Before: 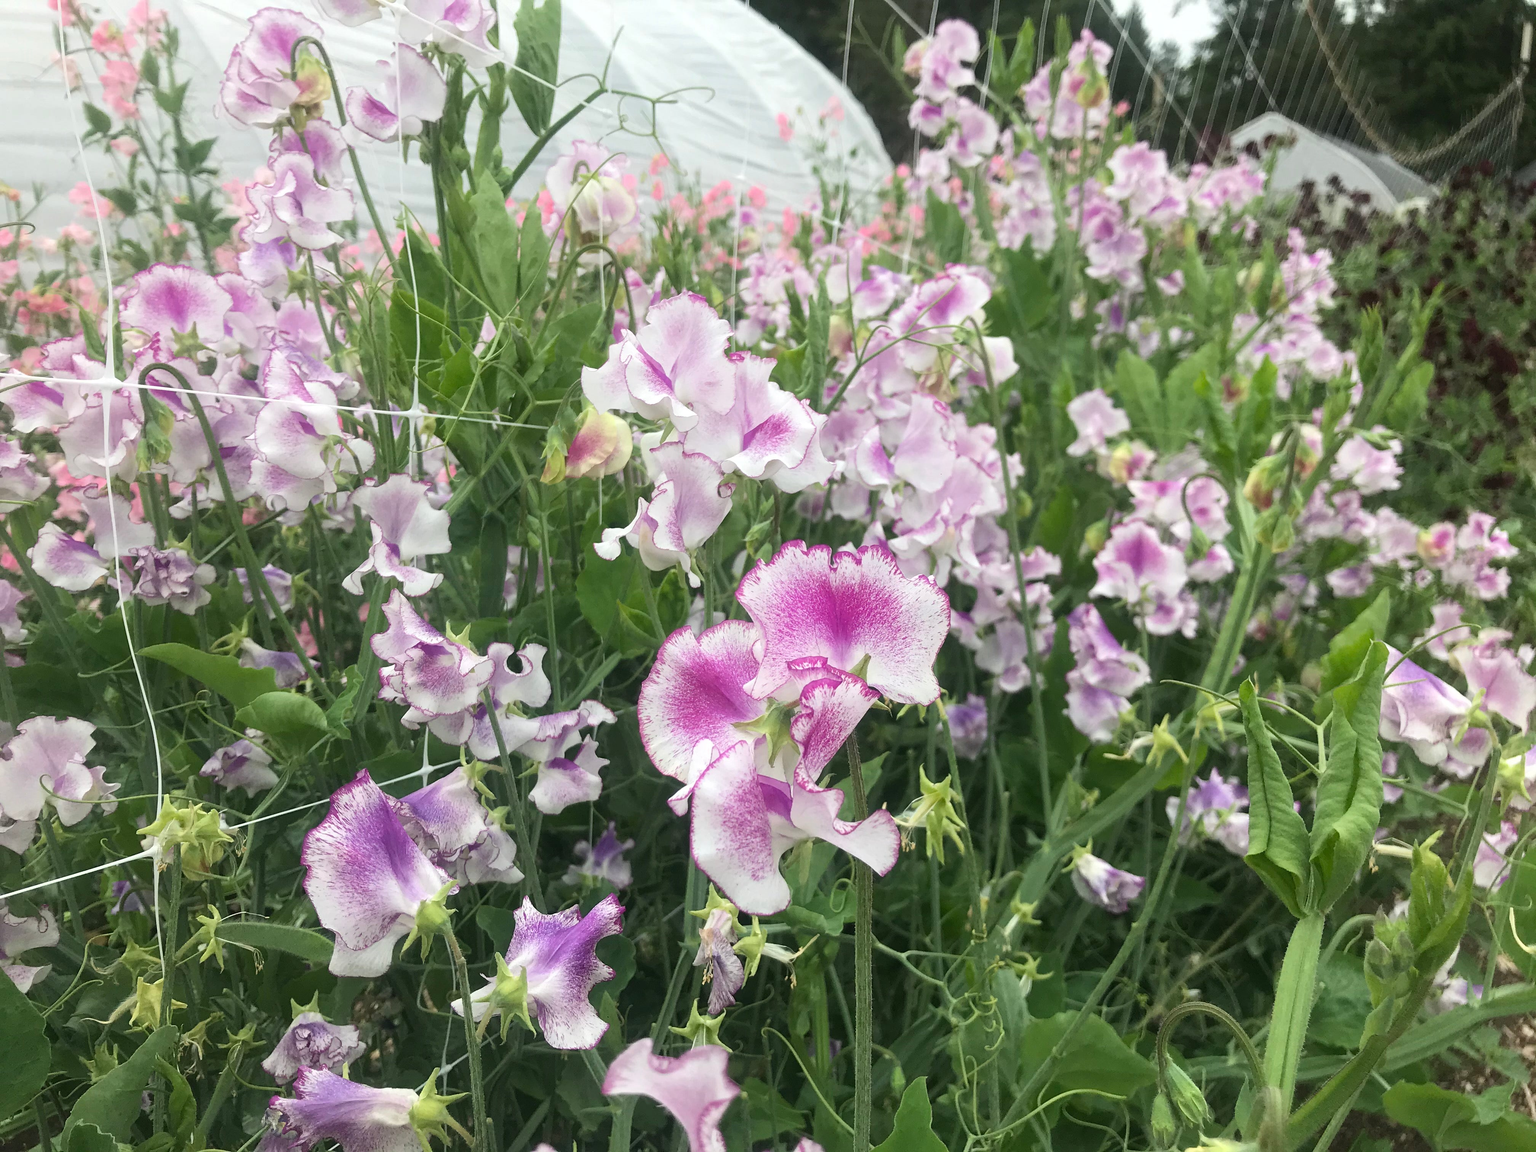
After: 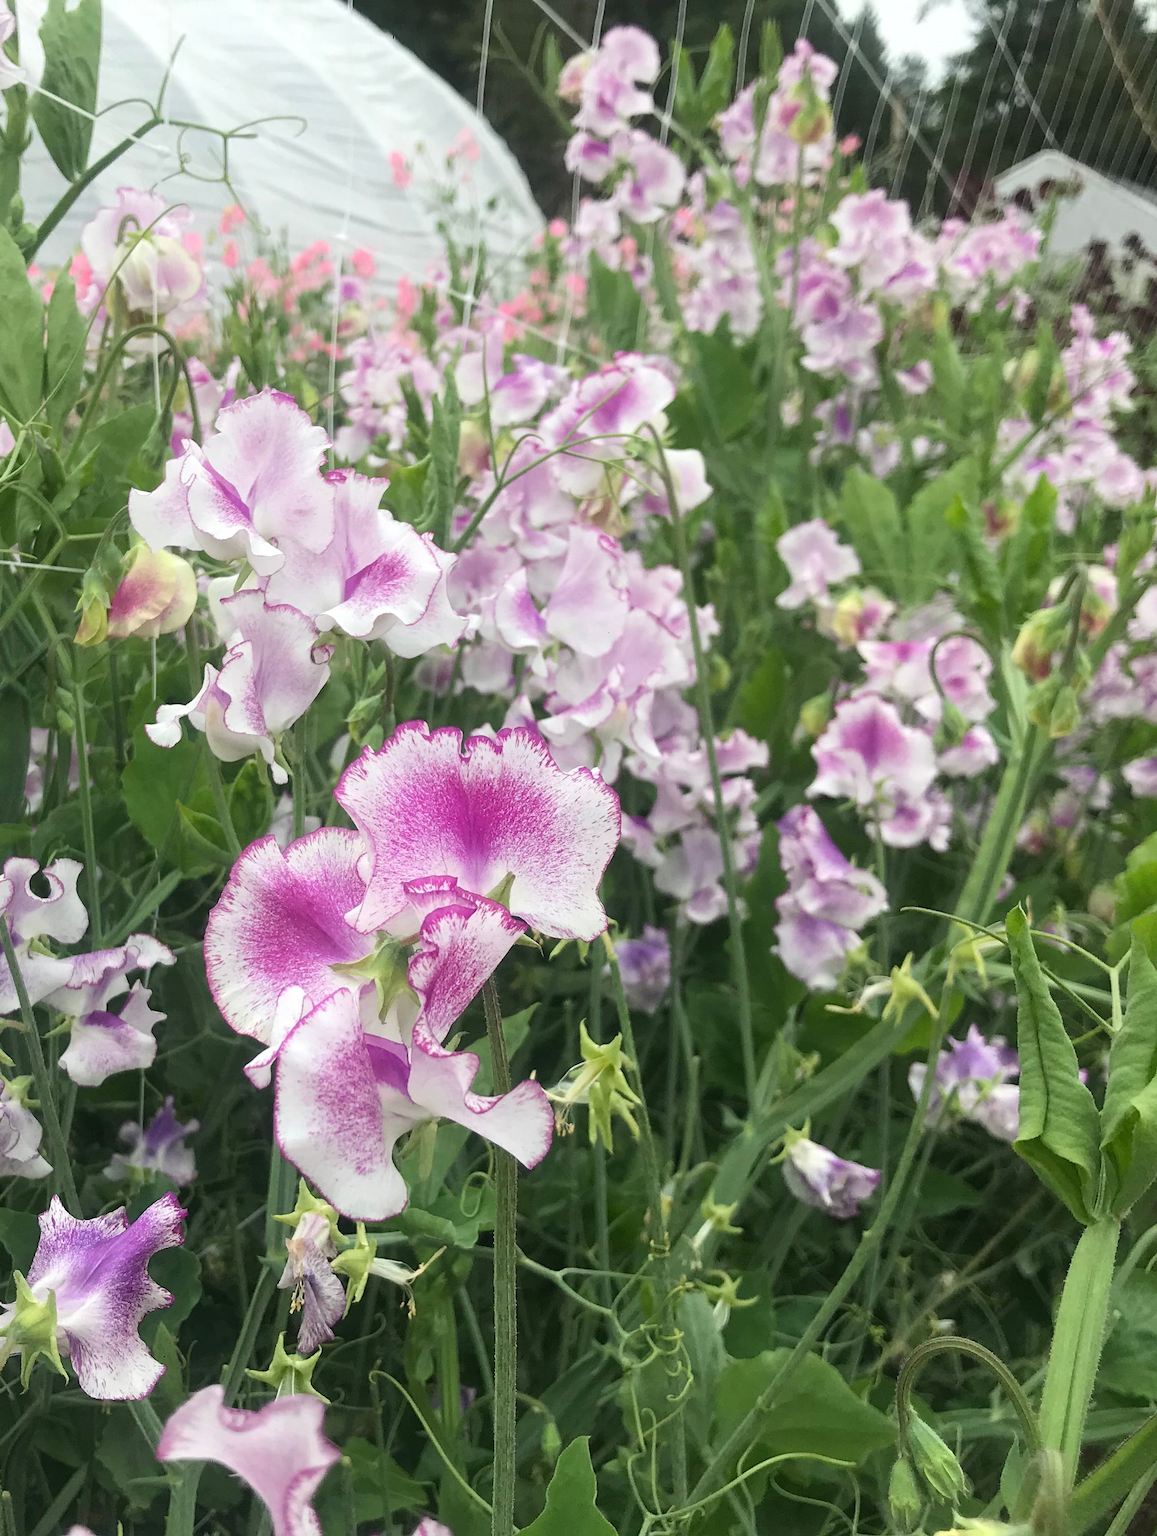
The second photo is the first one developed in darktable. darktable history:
crop: left 31.59%, top 0.02%, right 11.892%
